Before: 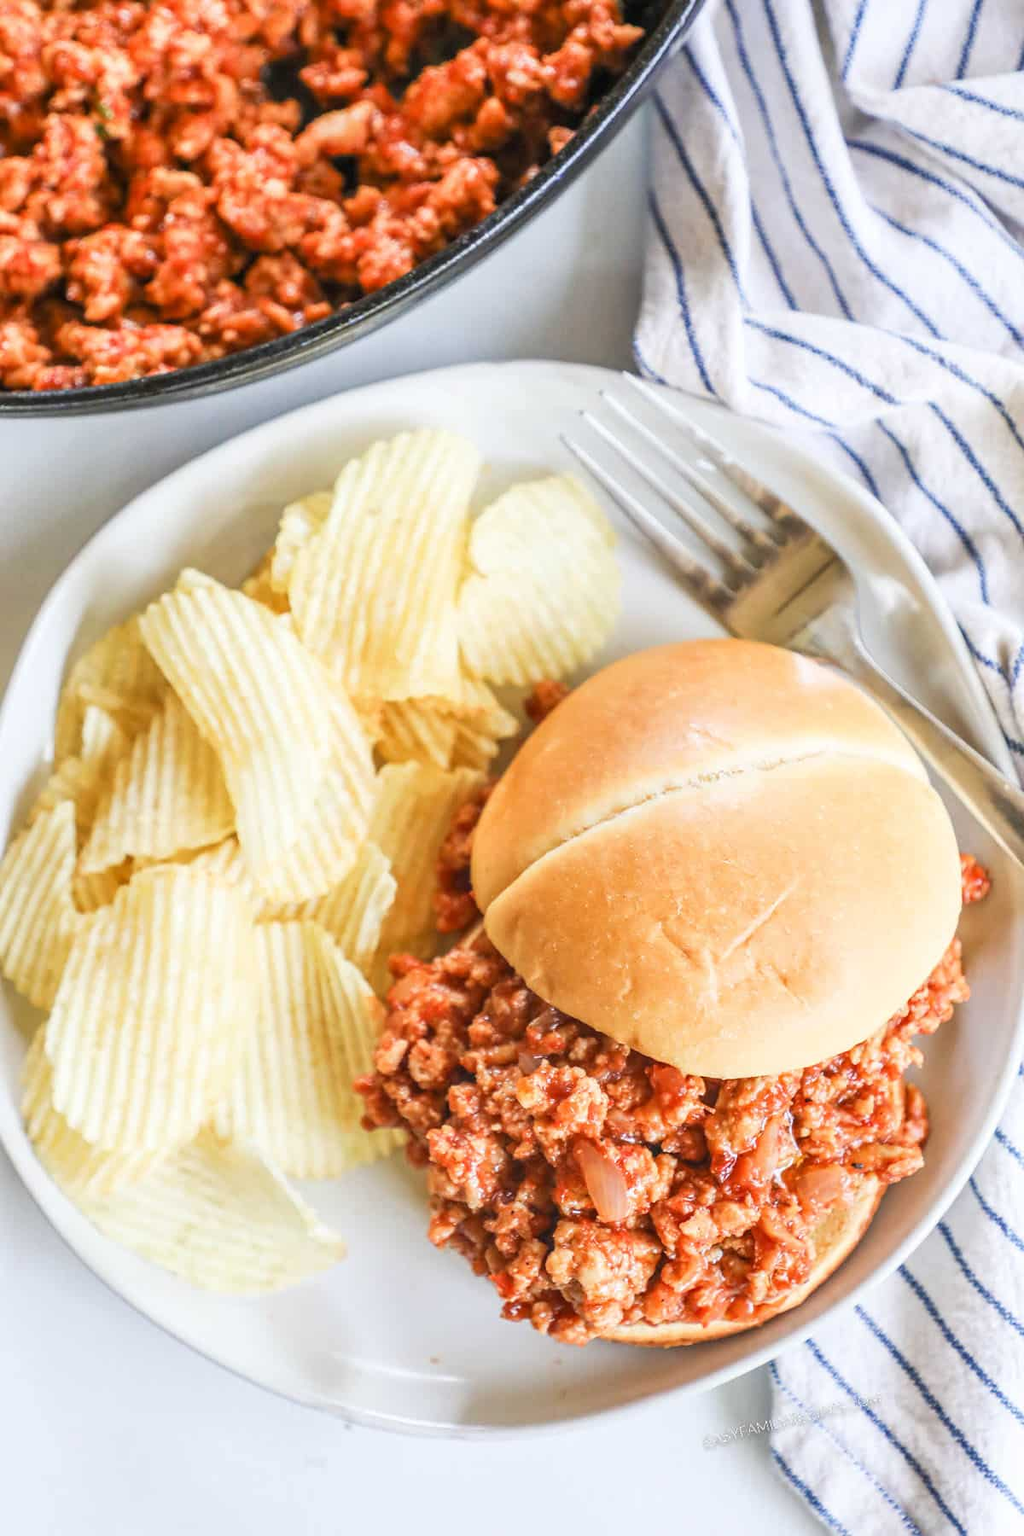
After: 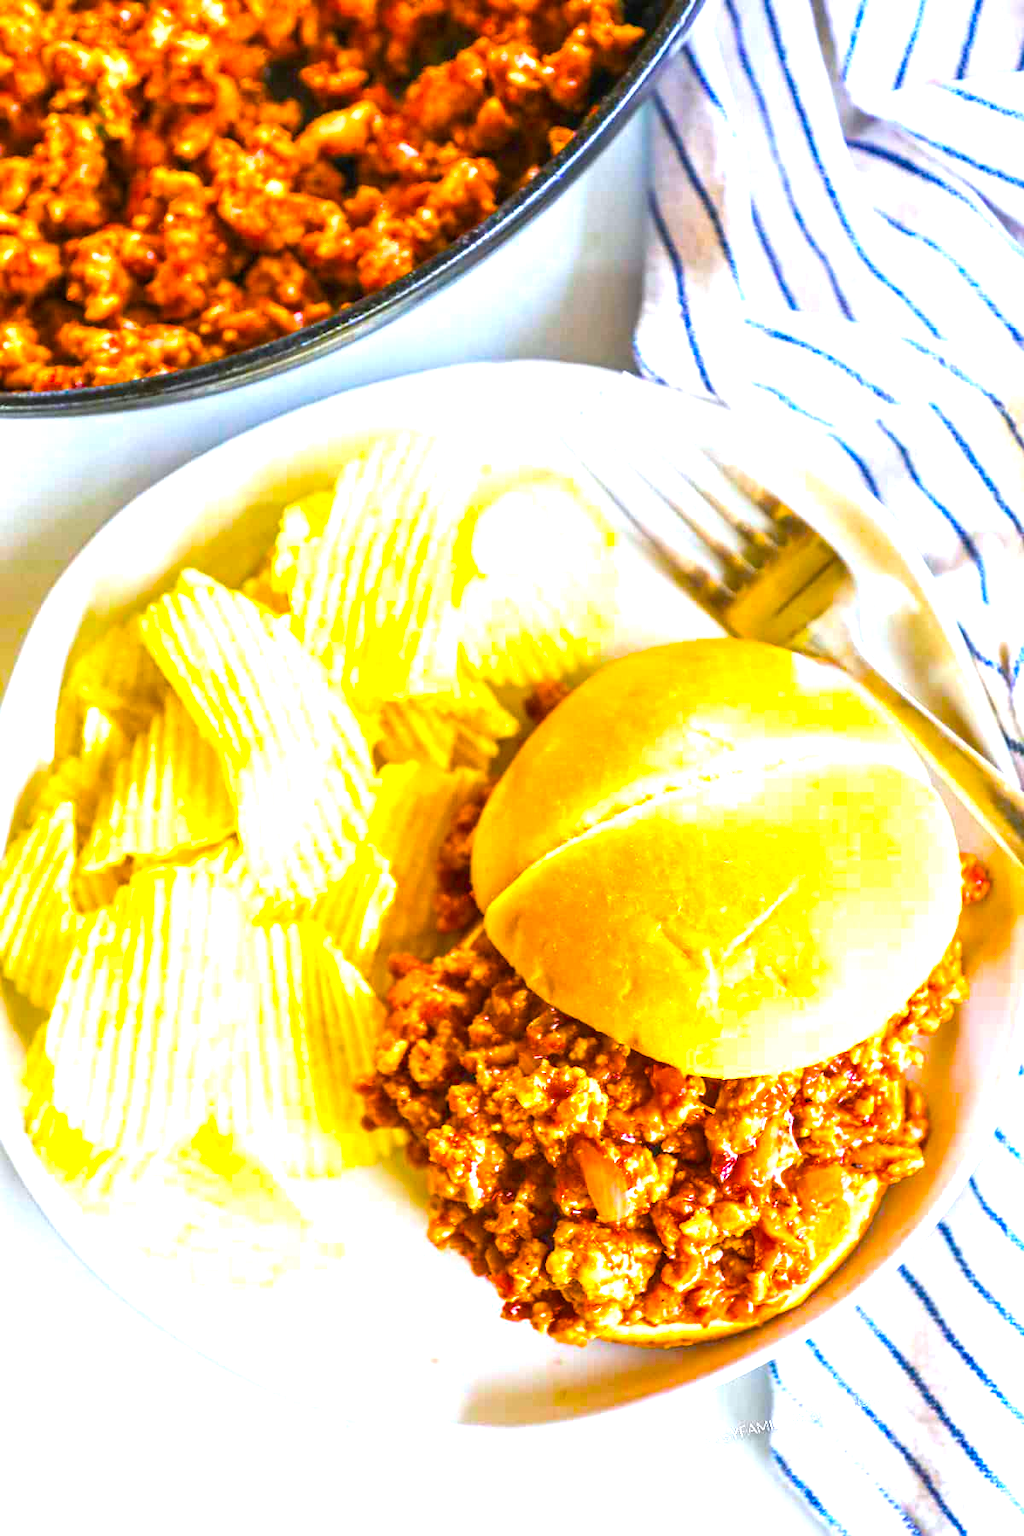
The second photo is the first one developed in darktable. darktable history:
white balance: red 0.988, blue 1.017
color balance rgb: linear chroma grading › global chroma 20%, perceptual saturation grading › global saturation 65%, perceptual saturation grading › highlights 50%, perceptual saturation grading › shadows 30%, perceptual brilliance grading › global brilliance 12%, perceptual brilliance grading › highlights 15%, global vibrance 20%
